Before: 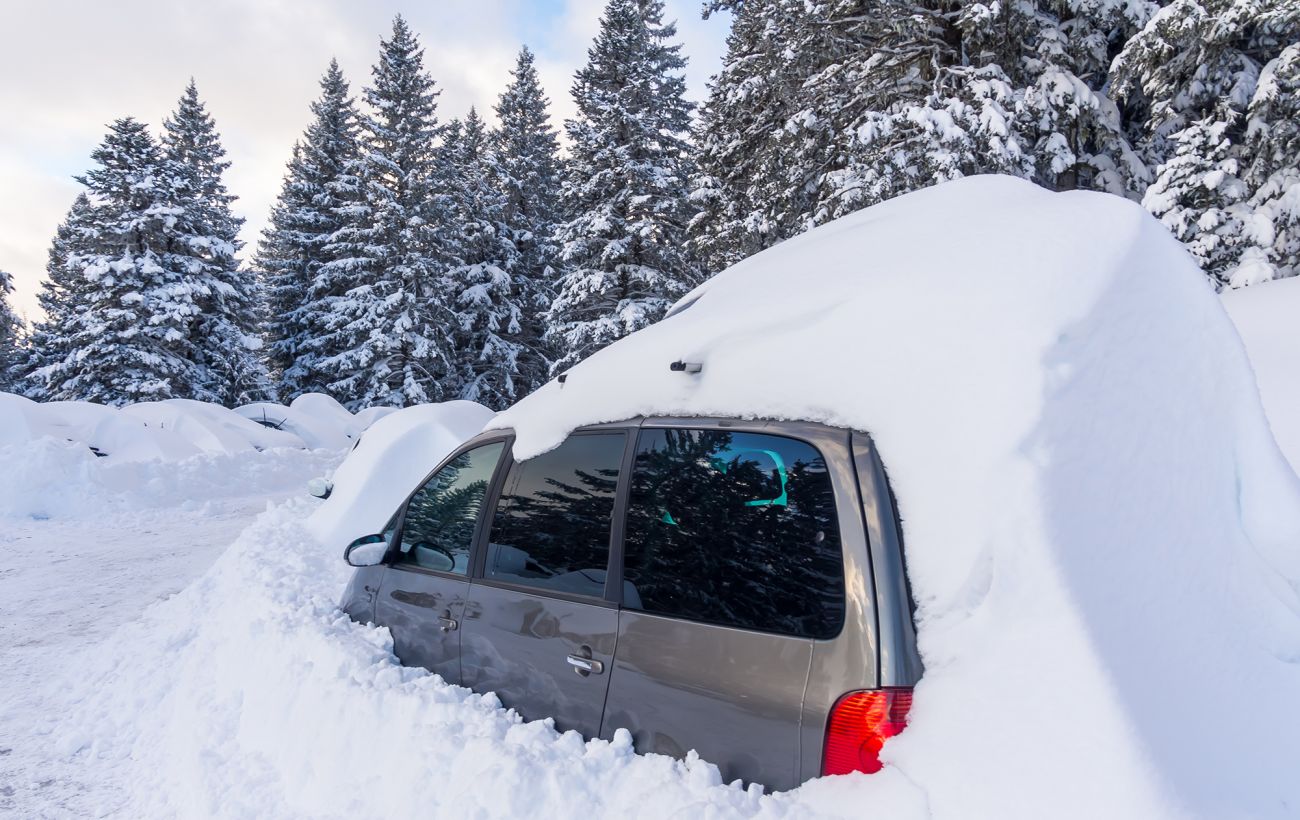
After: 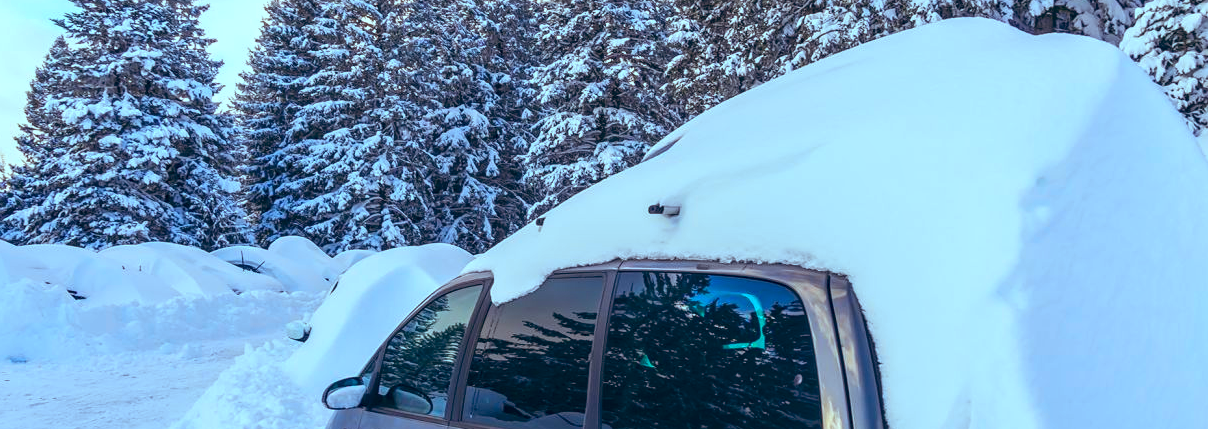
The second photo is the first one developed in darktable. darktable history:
crop: left 1.744%, top 19.225%, right 5.069%, bottom 28.357%
sharpen: amount 0.2
color balance: lift [1.003, 0.993, 1.001, 1.007], gamma [1.018, 1.072, 0.959, 0.928], gain [0.974, 0.873, 1.031, 1.127]
local contrast: detail 130%
contrast brightness saturation: saturation 0.5
